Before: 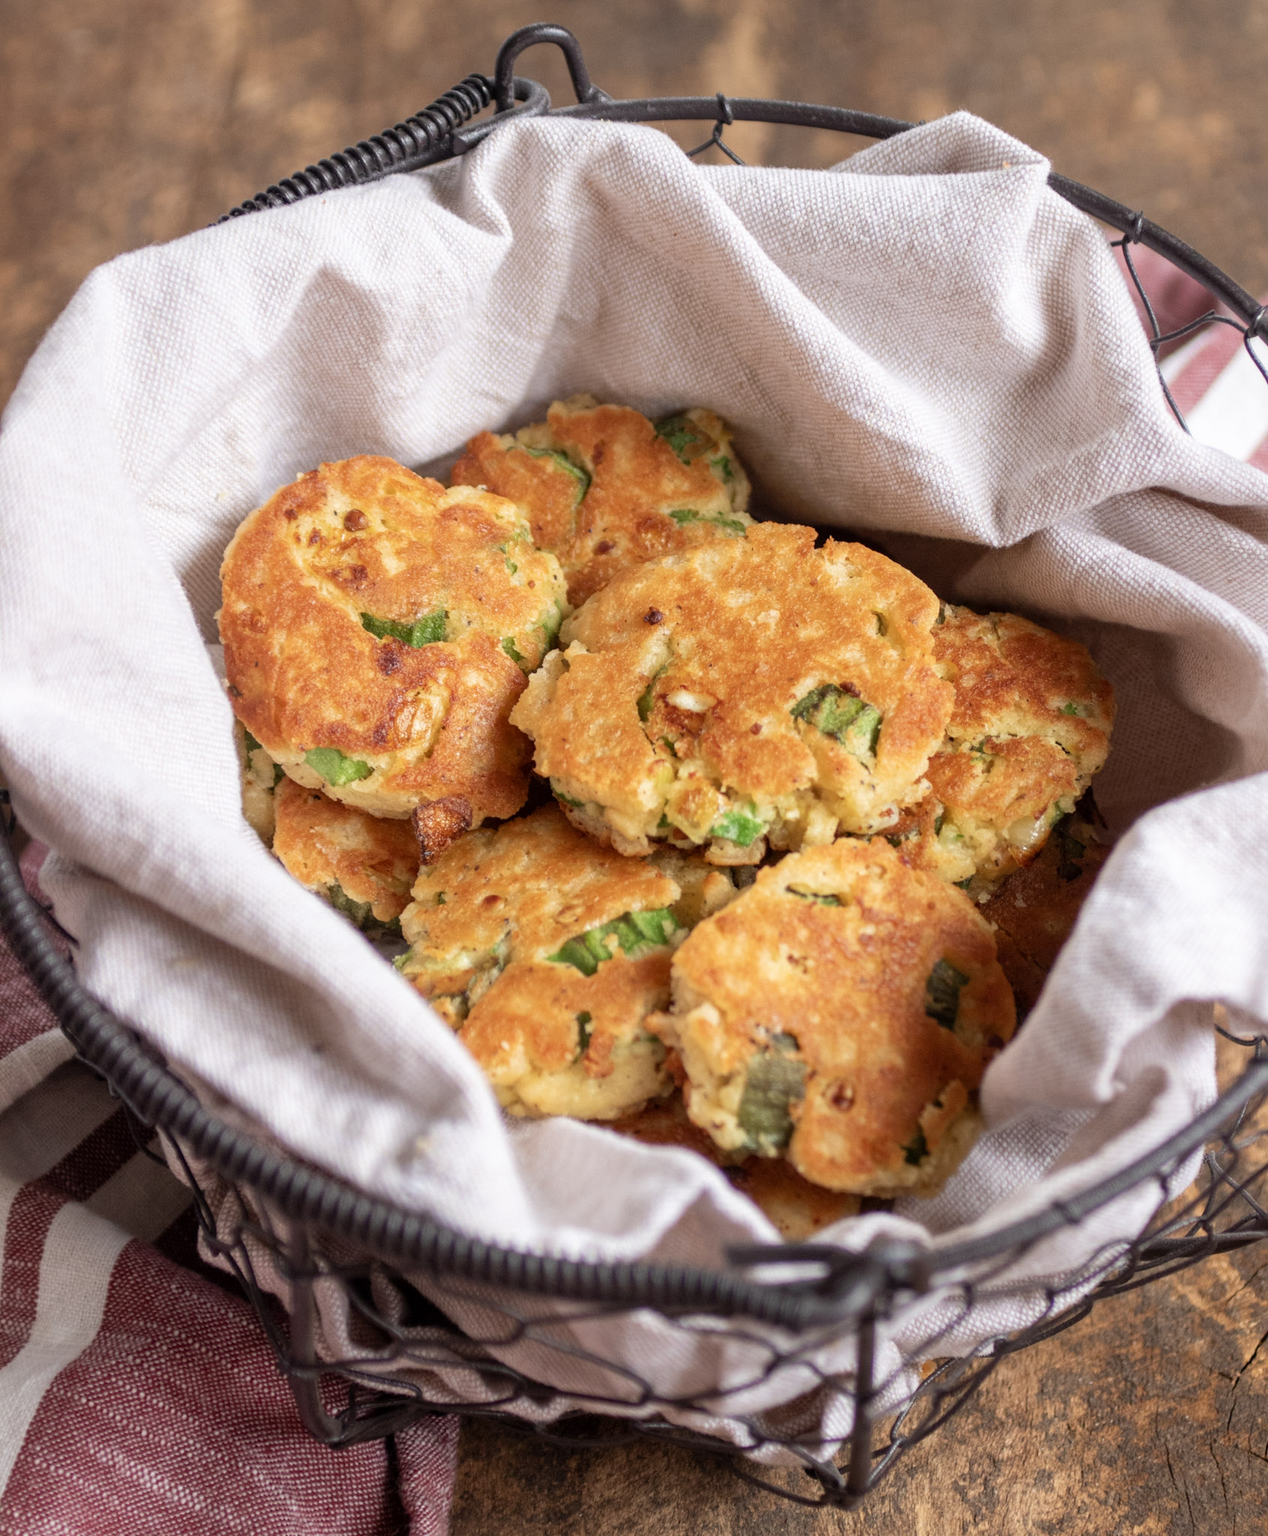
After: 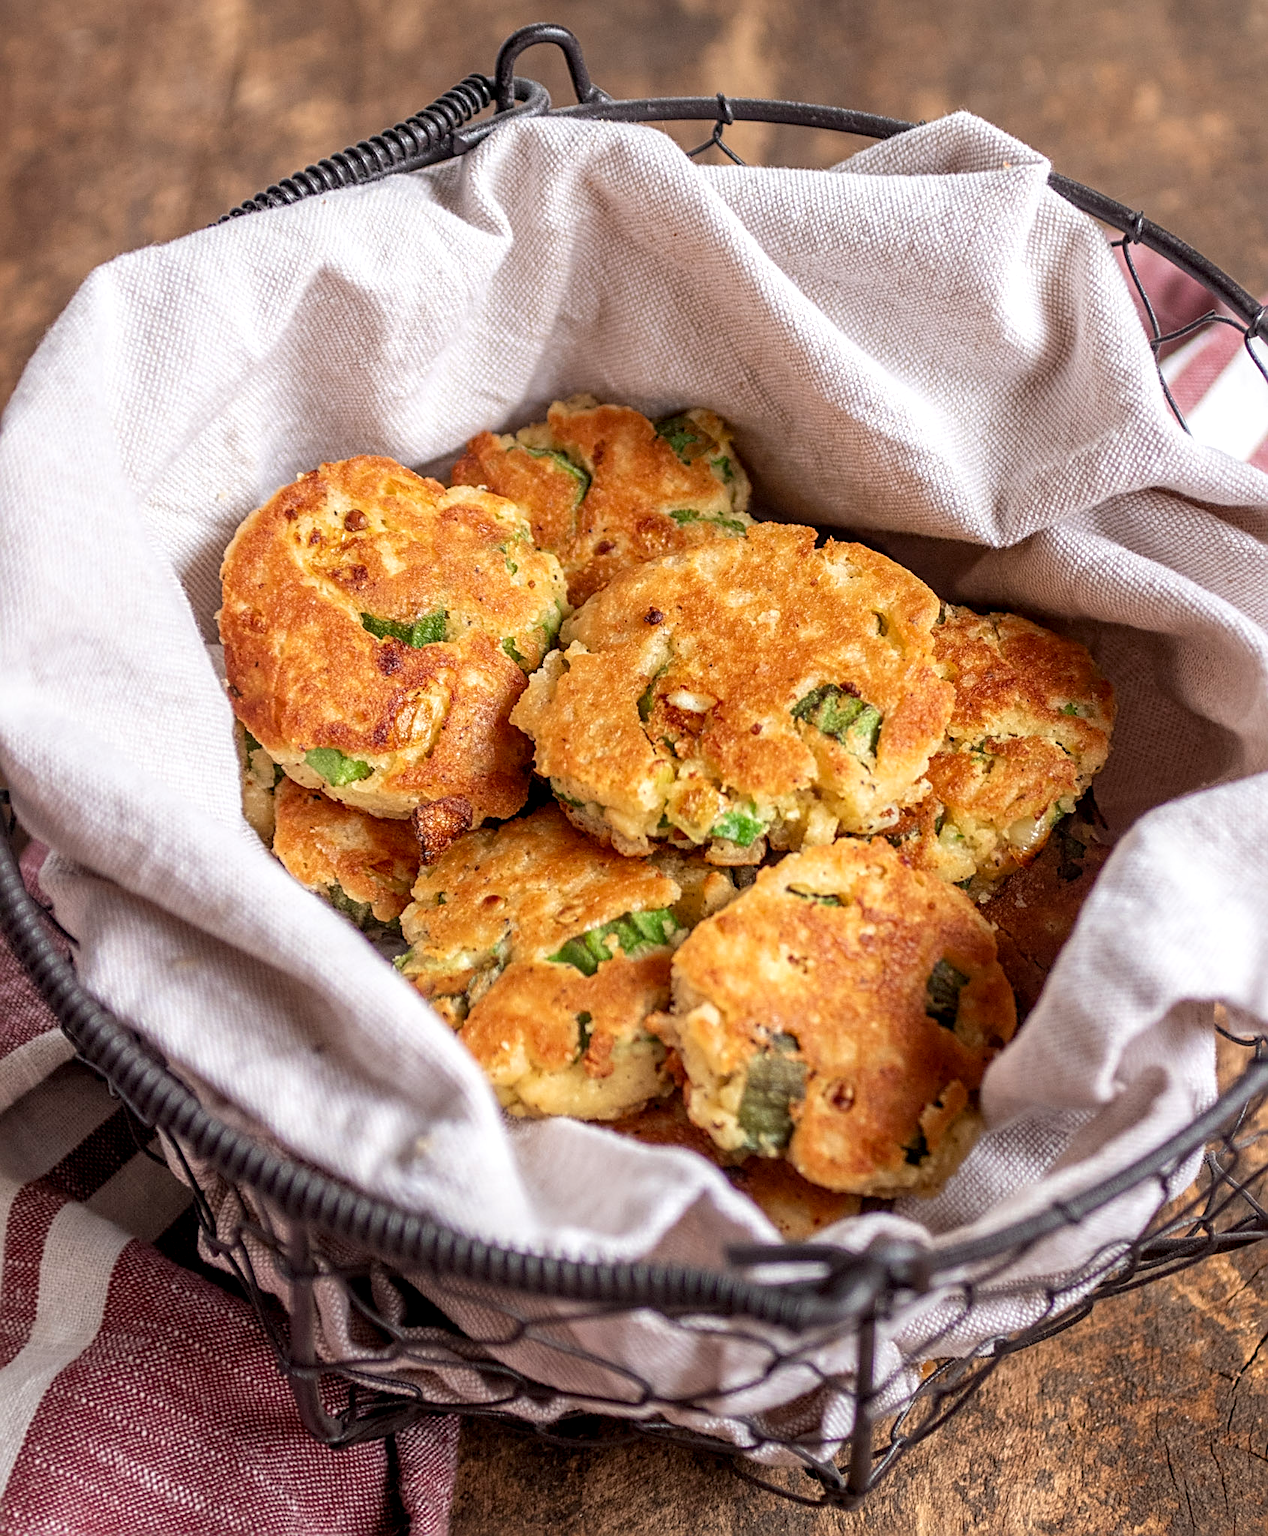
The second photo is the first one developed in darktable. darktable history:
local contrast: detail 130%
sharpen: radius 2.681, amount 0.659
